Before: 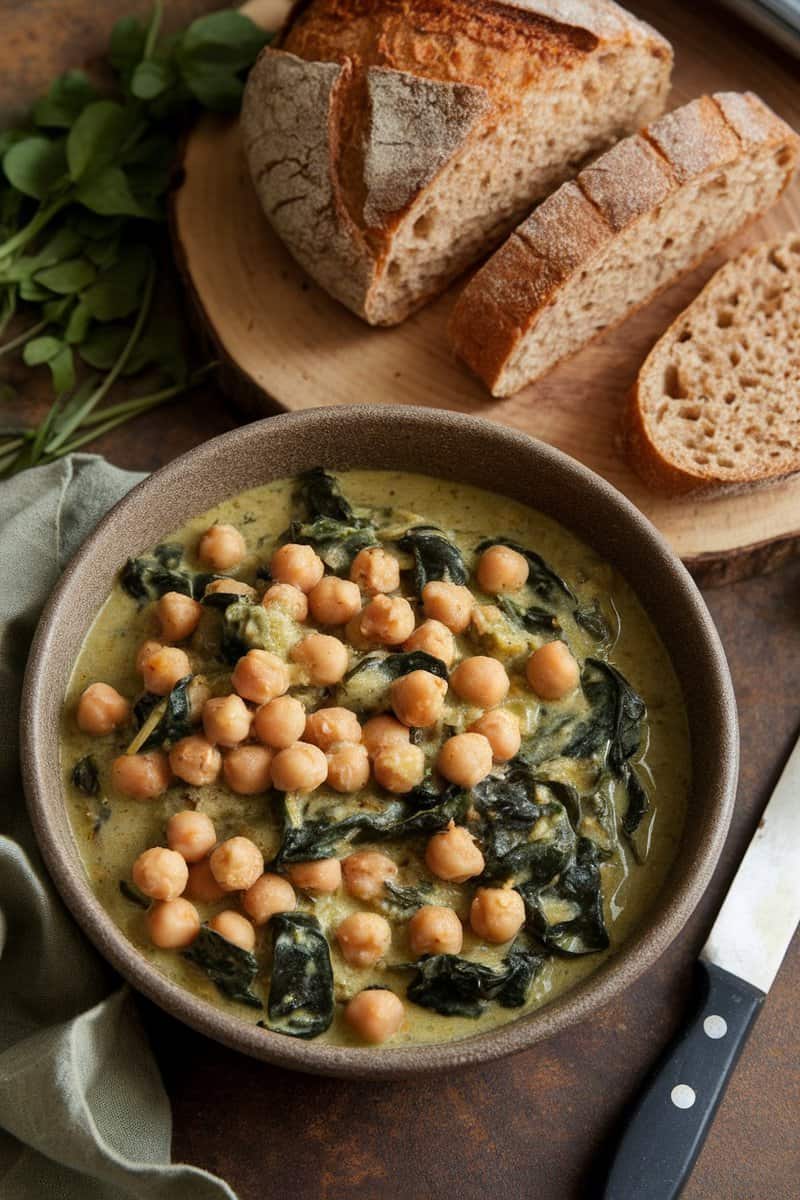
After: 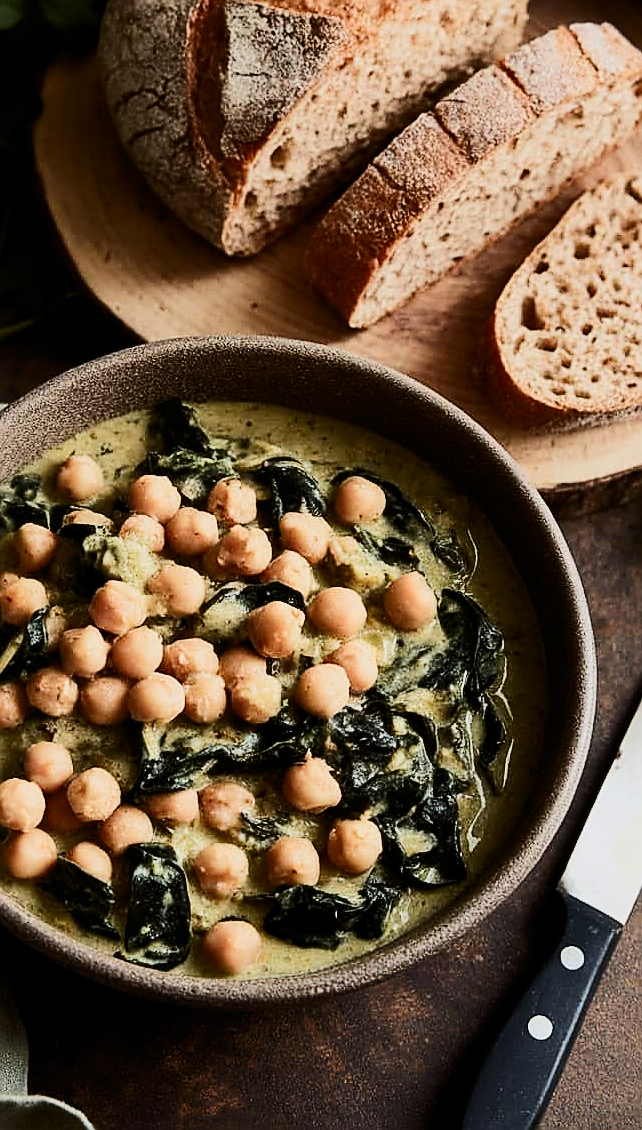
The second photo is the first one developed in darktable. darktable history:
contrast brightness saturation: contrast 0.289
crop and rotate: left 17.898%, top 5.753%, right 1.798%
tone equalizer: -8 EV -0.402 EV, -7 EV -0.412 EV, -6 EV -0.328 EV, -5 EV -0.187 EV, -3 EV 0.251 EV, -2 EV 0.314 EV, -1 EV 0.405 EV, +0 EV 0.43 EV, edges refinement/feathering 500, mask exposure compensation -1.57 EV, preserve details no
sharpen: radius 1.382, amount 1.234, threshold 0.826
filmic rgb: black relative exposure -7.36 EV, white relative exposure 5.05 EV, threshold 5.99 EV, hardness 3.22, color science v5 (2021), contrast in shadows safe, contrast in highlights safe, enable highlight reconstruction true
